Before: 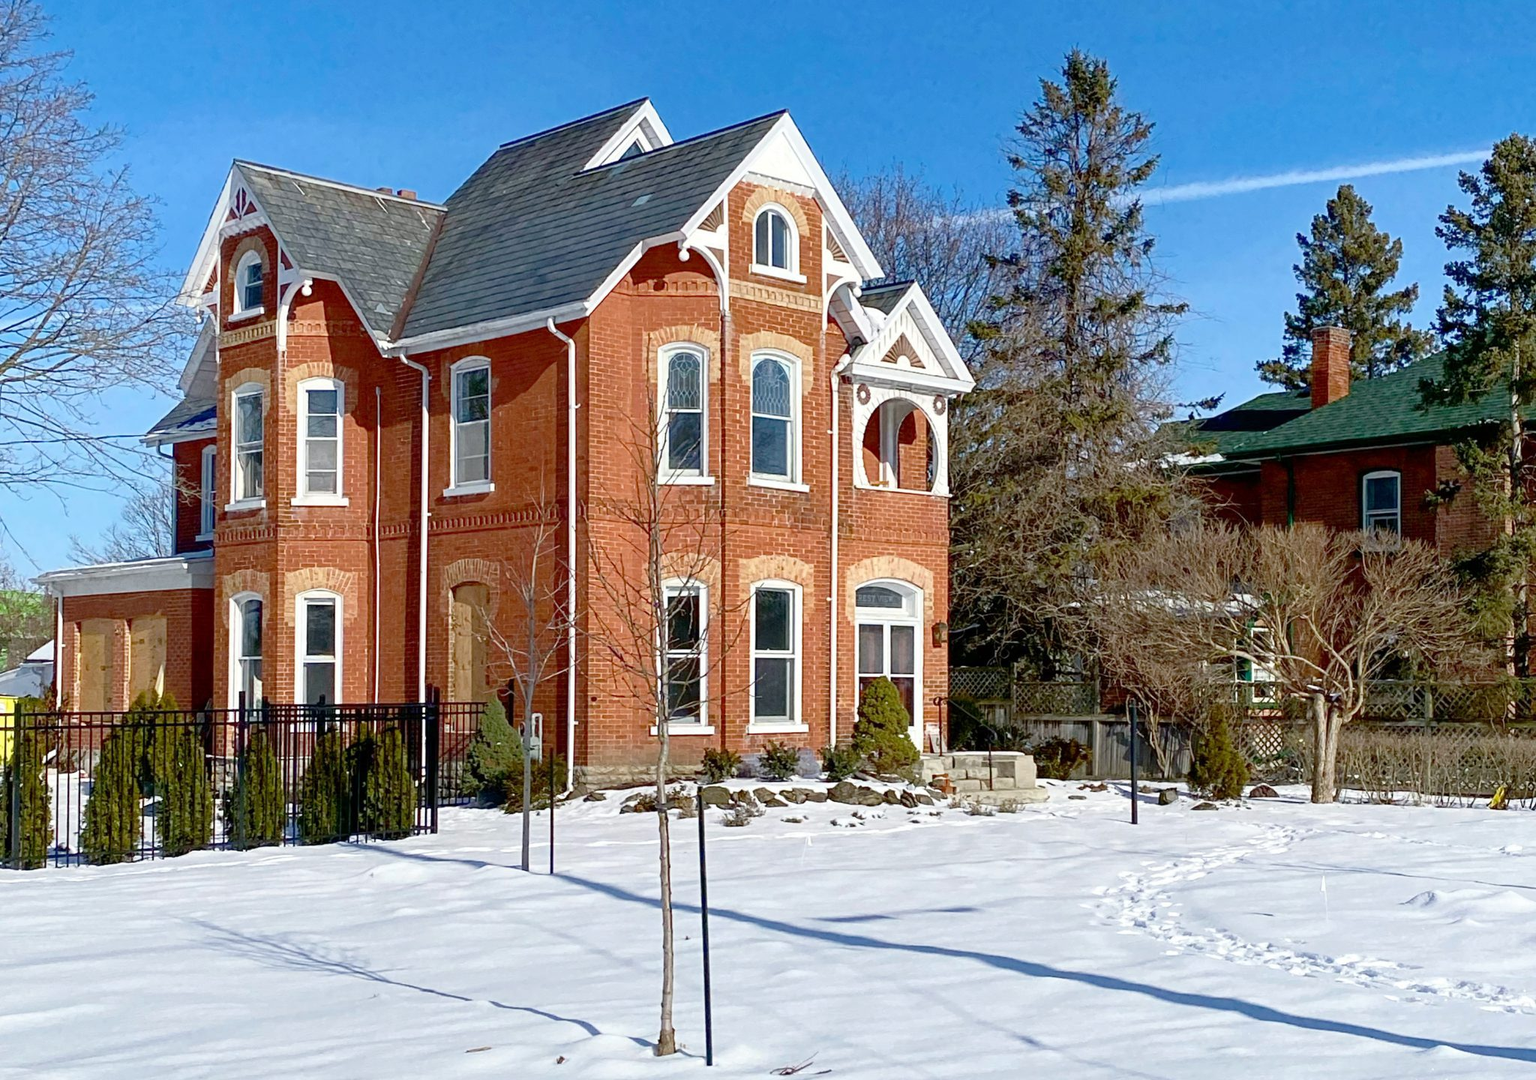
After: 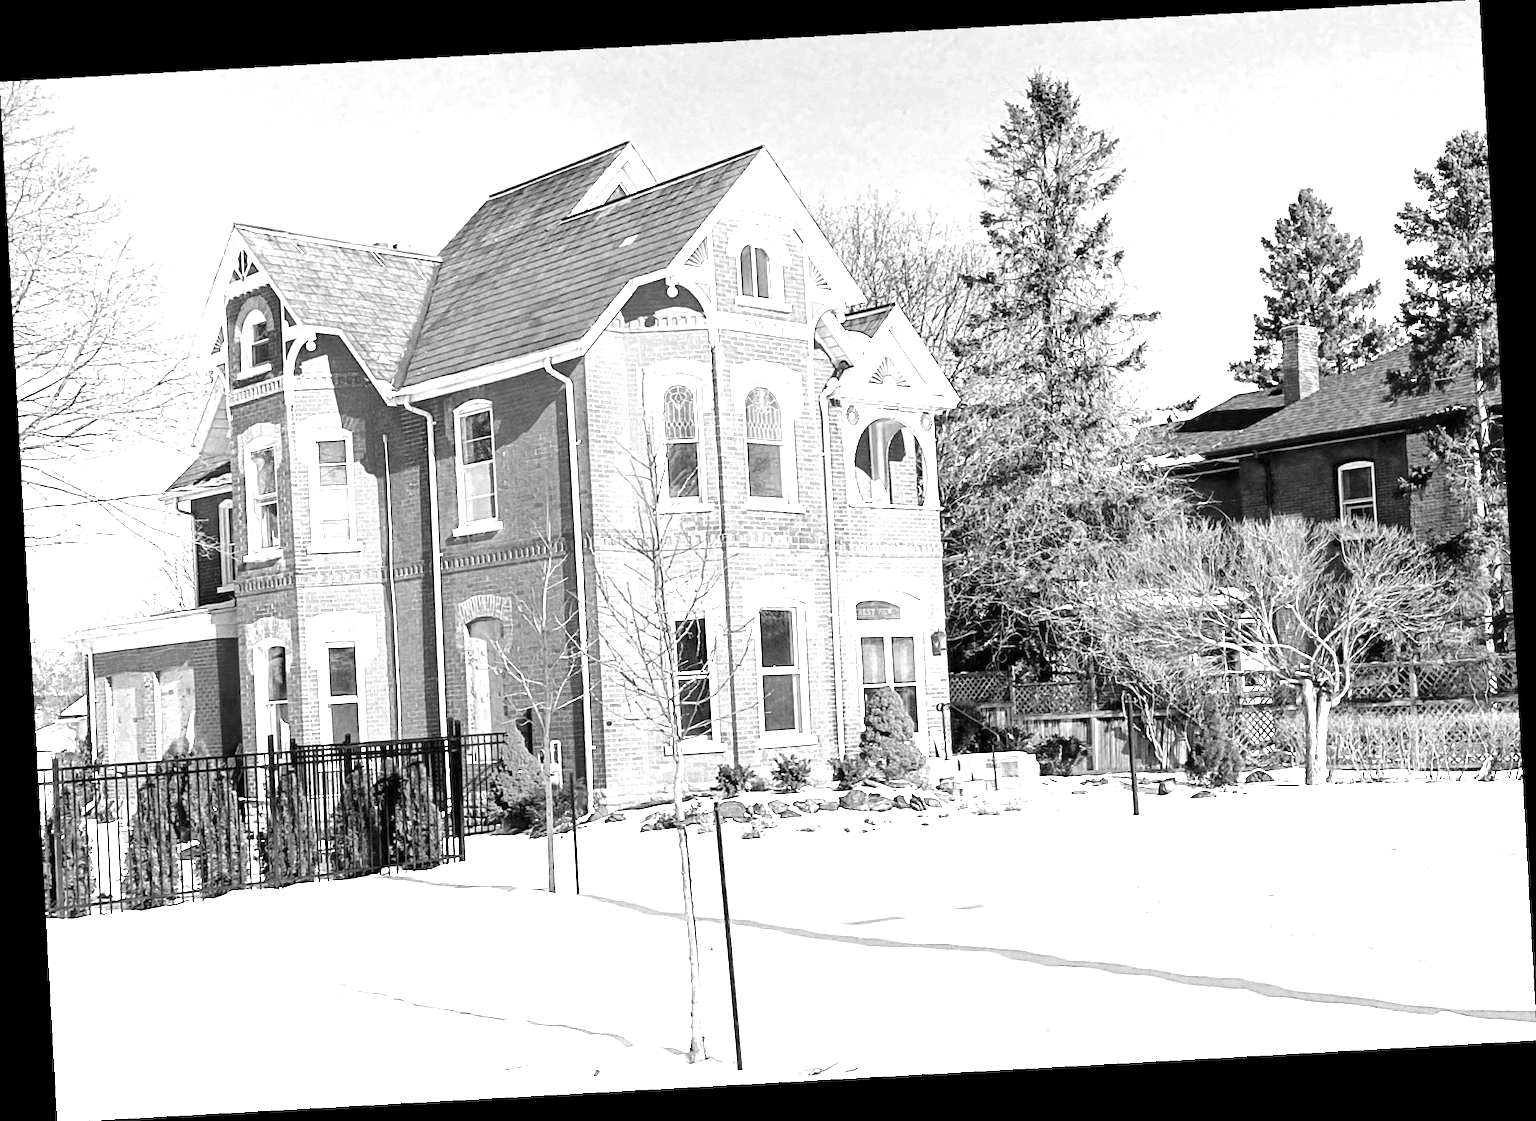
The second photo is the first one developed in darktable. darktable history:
exposure: exposure 2 EV, compensate highlight preservation false
monochrome: a -3.63, b -0.465
rotate and perspective: rotation -3.18°, automatic cropping off
